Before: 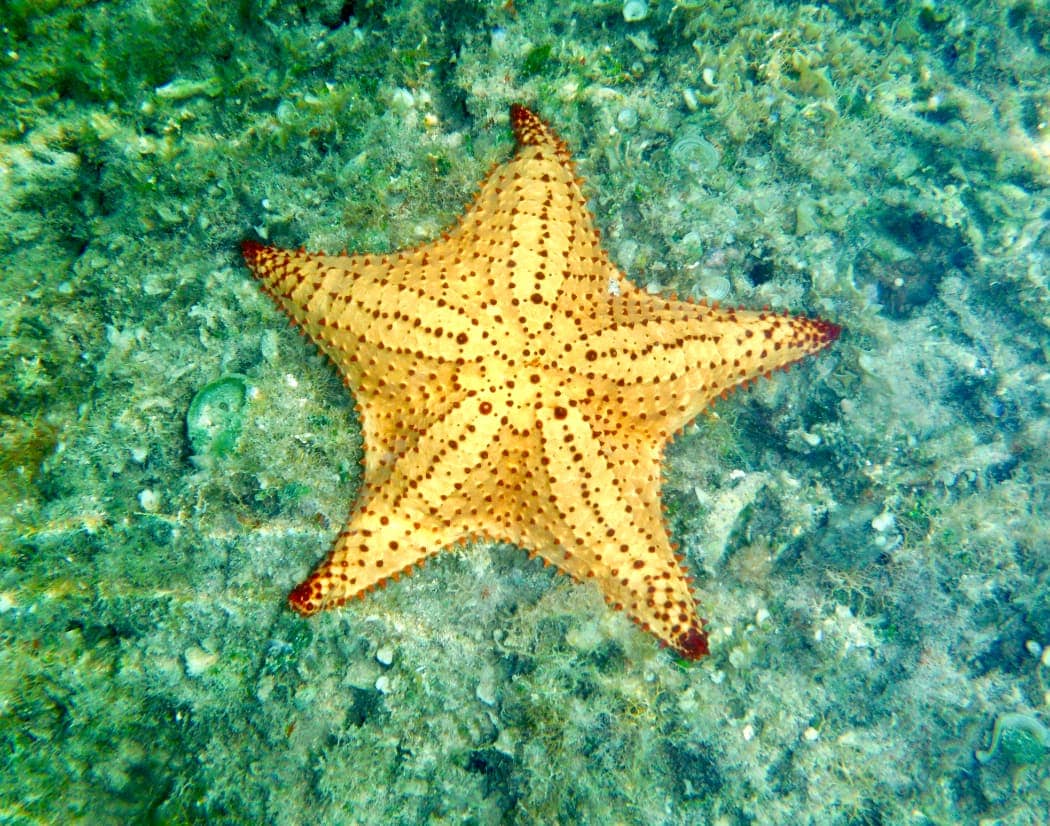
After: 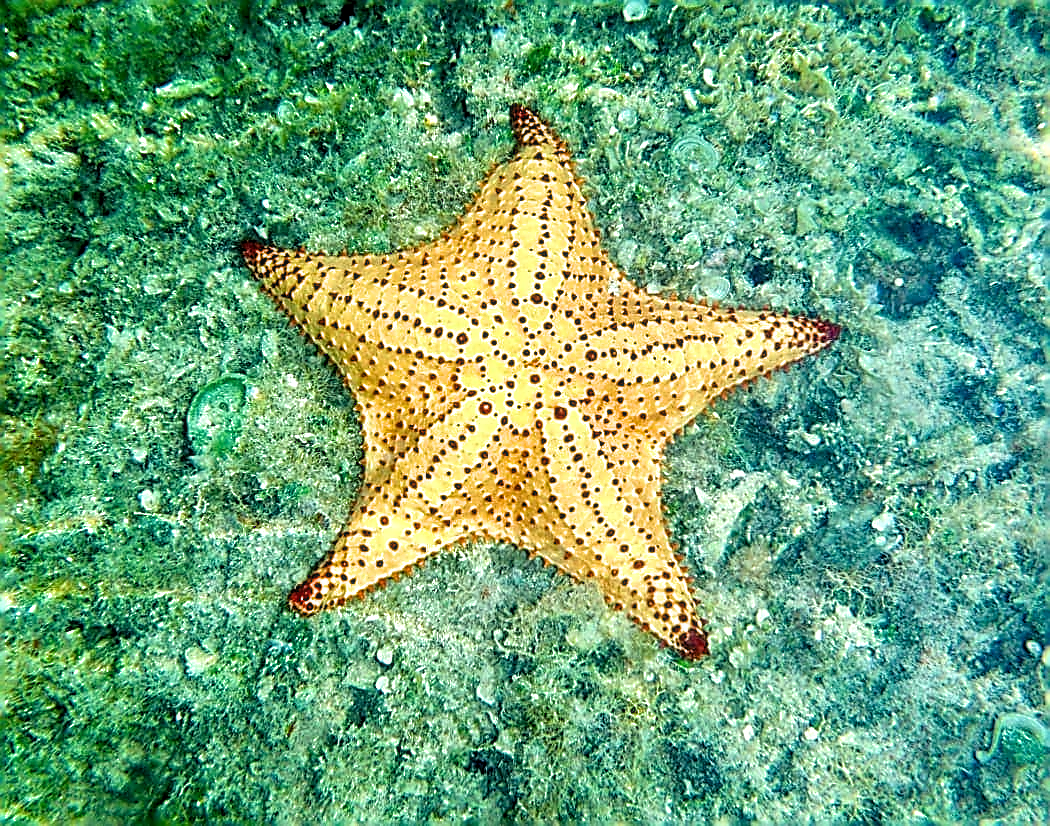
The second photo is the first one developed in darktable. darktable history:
sharpen: amount 1.866
exposure: exposure 0.213 EV, compensate highlight preservation false
local contrast: on, module defaults
filmic rgb: black relative exposure -9.46 EV, white relative exposure 3.06 EV, hardness 6.14, color science v6 (2022)
